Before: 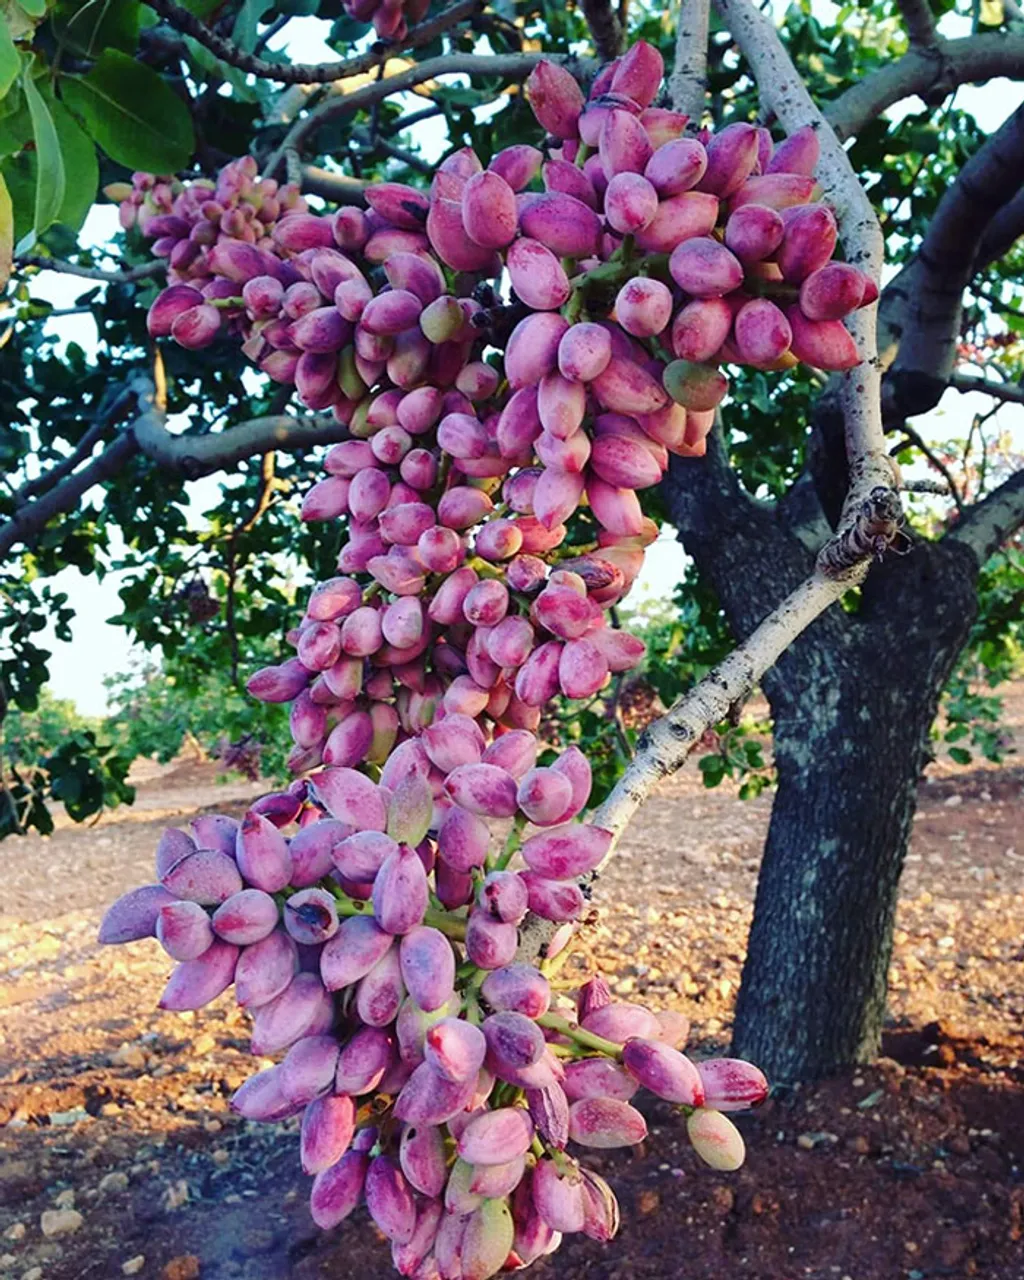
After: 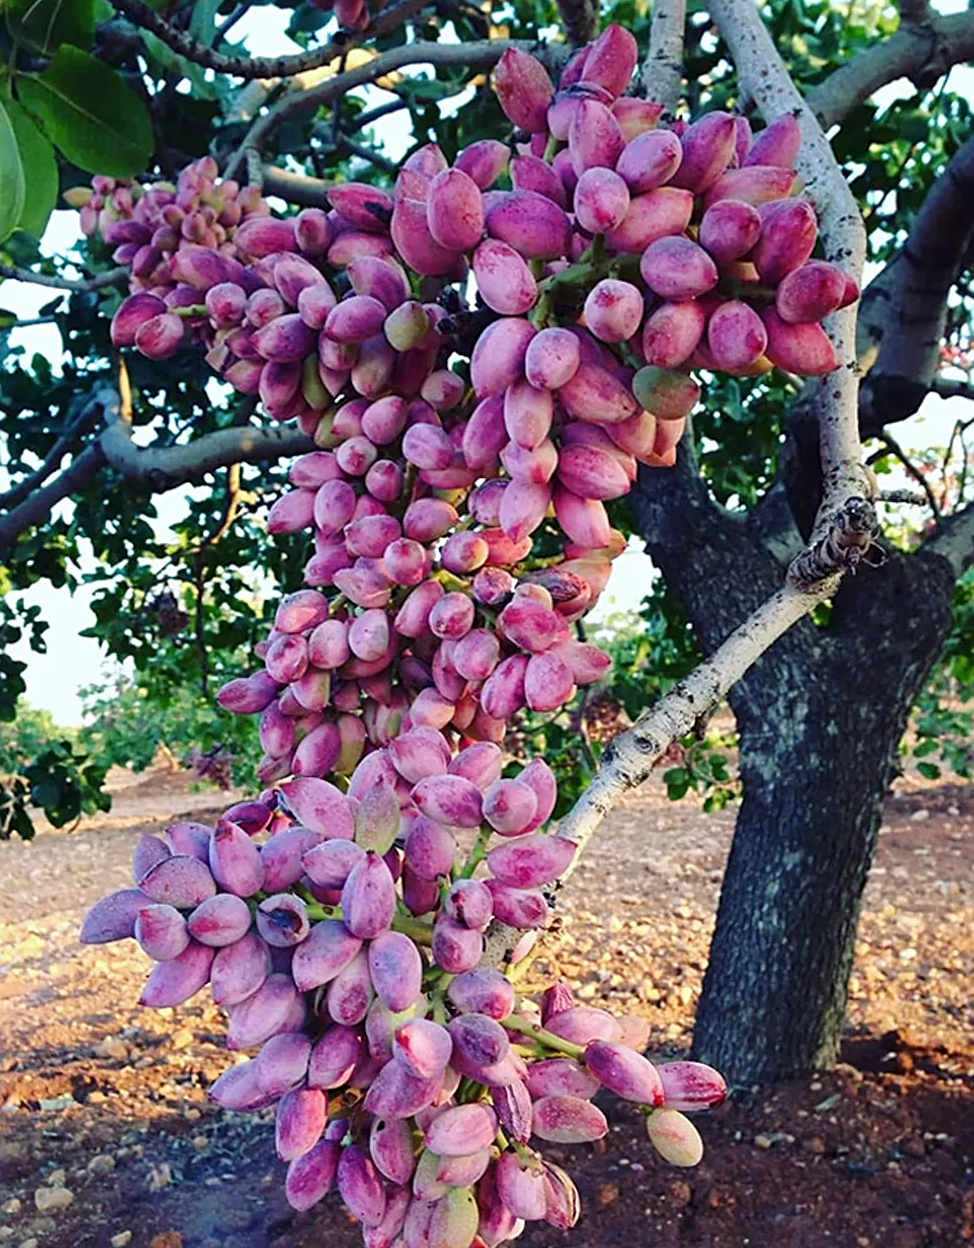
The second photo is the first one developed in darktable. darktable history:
rotate and perspective: rotation 0.074°, lens shift (vertical) 0.096, lens shift (horizontal) -0.041, crop left 0.043, crop right 0.952, crop top 0.024, crop bottom 0.979
sharpen: radius 2.529, amount 0.323
